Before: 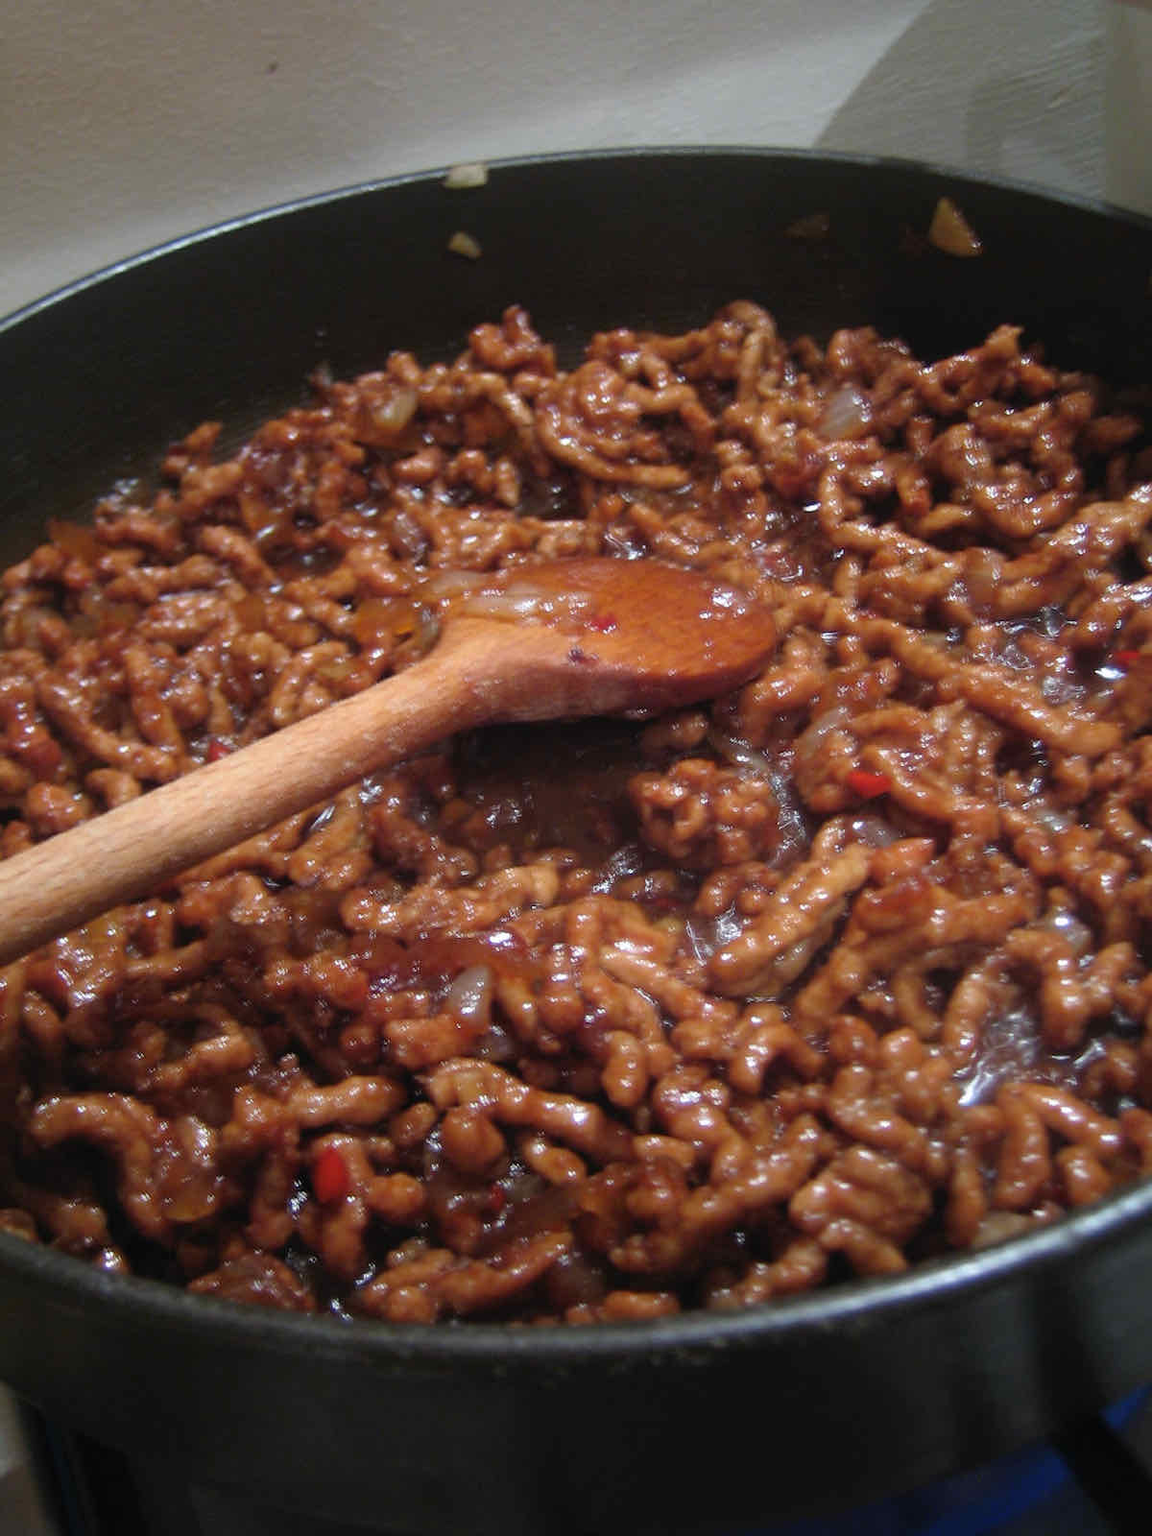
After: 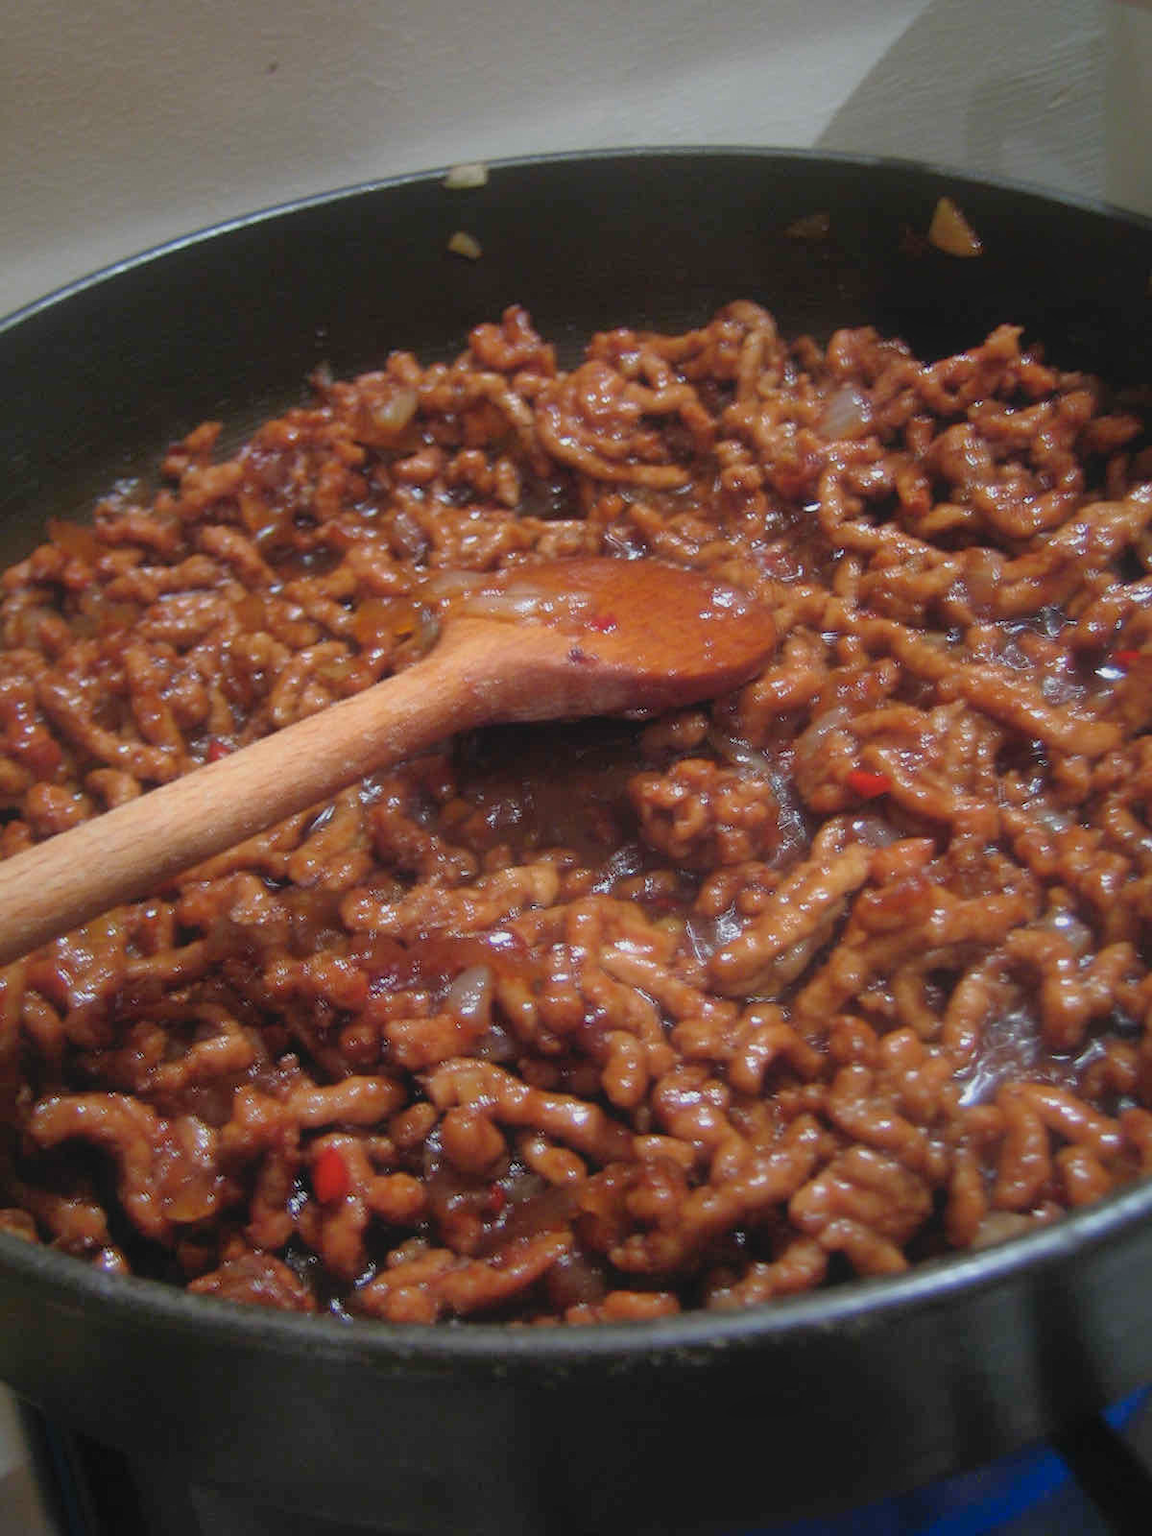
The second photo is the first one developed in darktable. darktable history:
color balance: mode lift, gamma, gain (sRGB)
contrast equalizer: y [[0.5, 0.488, 0.462, 0.461, 0.491, 0.5], [0.5 ×6], [0.5 ×6], [0 ×6], [0 ×6]]
shadows and highlights: on, module defaults
